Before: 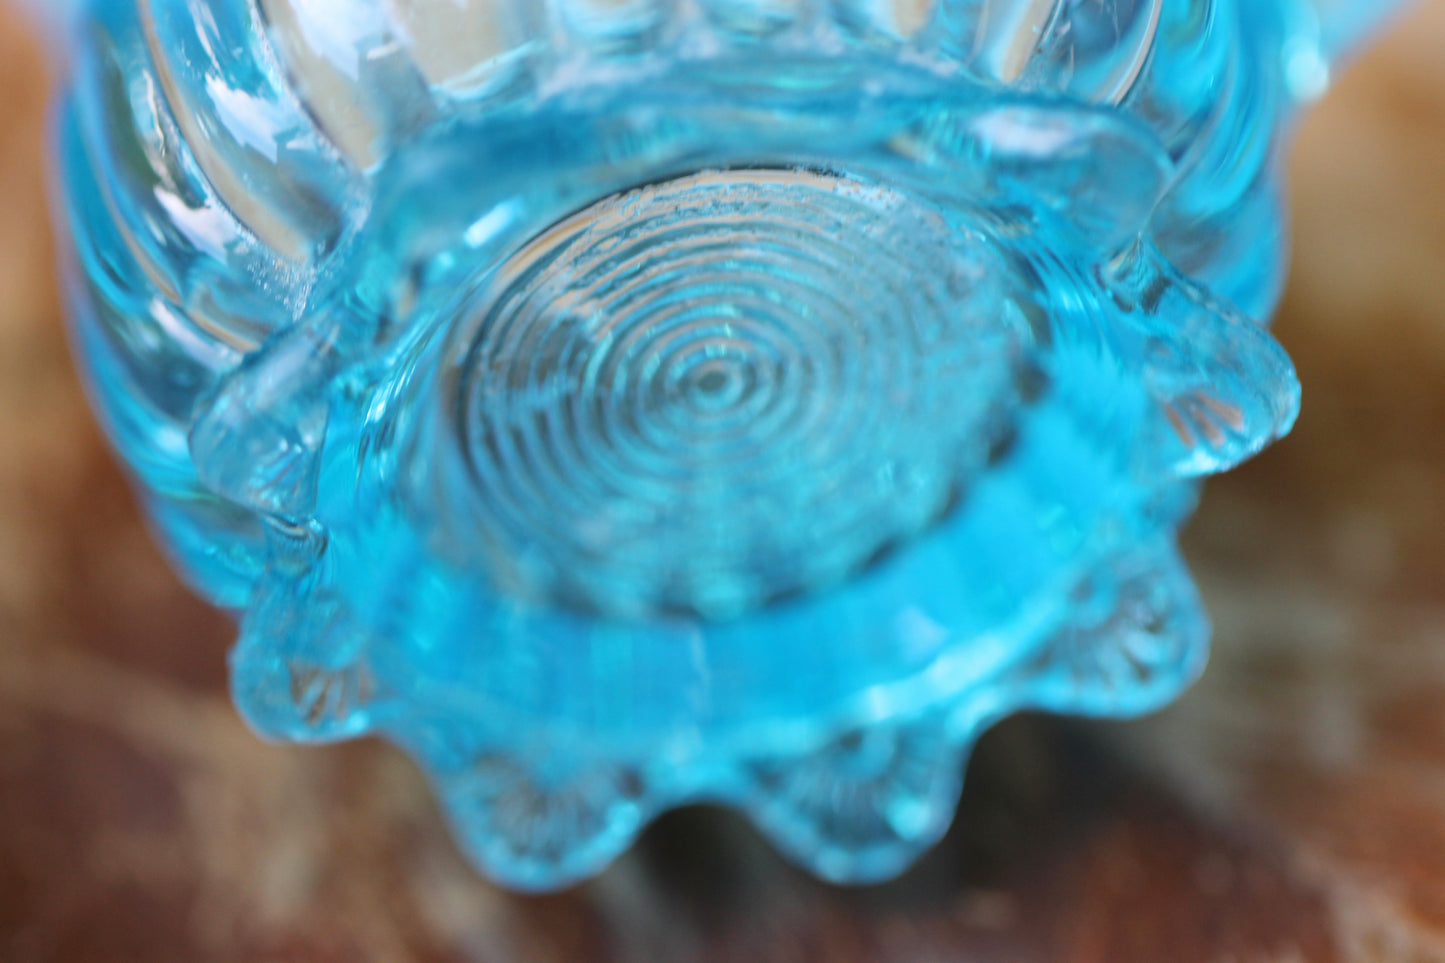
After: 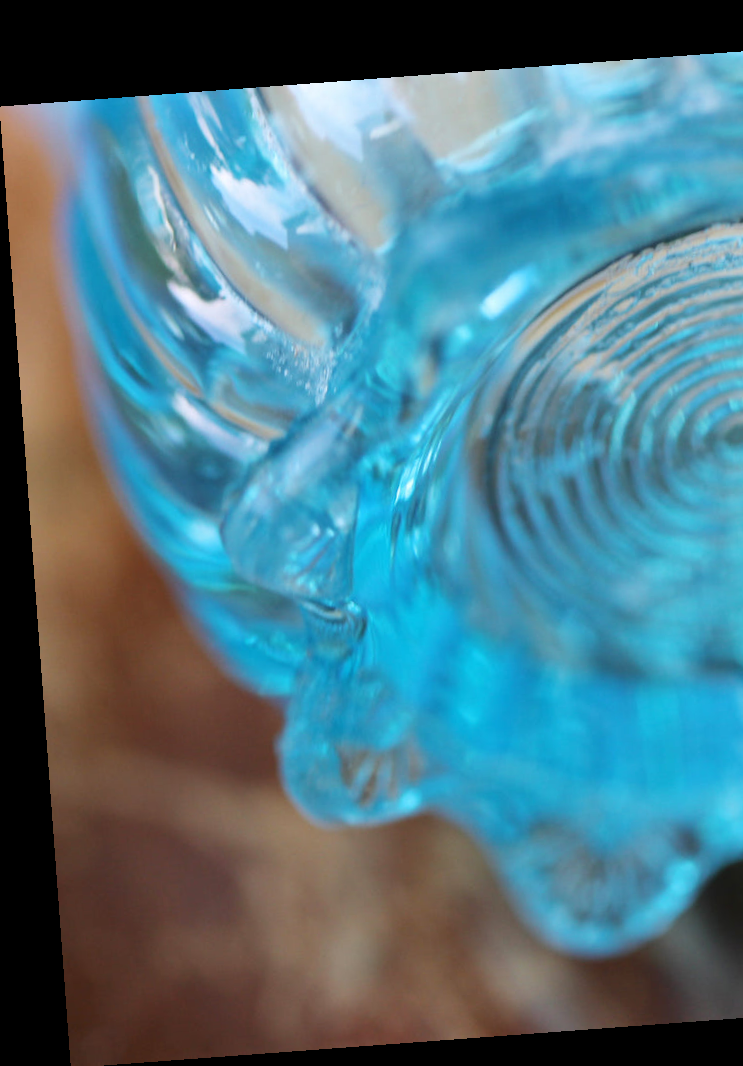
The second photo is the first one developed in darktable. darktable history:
crop and rotate: left 0%, top 0%, right 50.845%
rotate and perspective: rotation -4.25°, automatic cropping off
